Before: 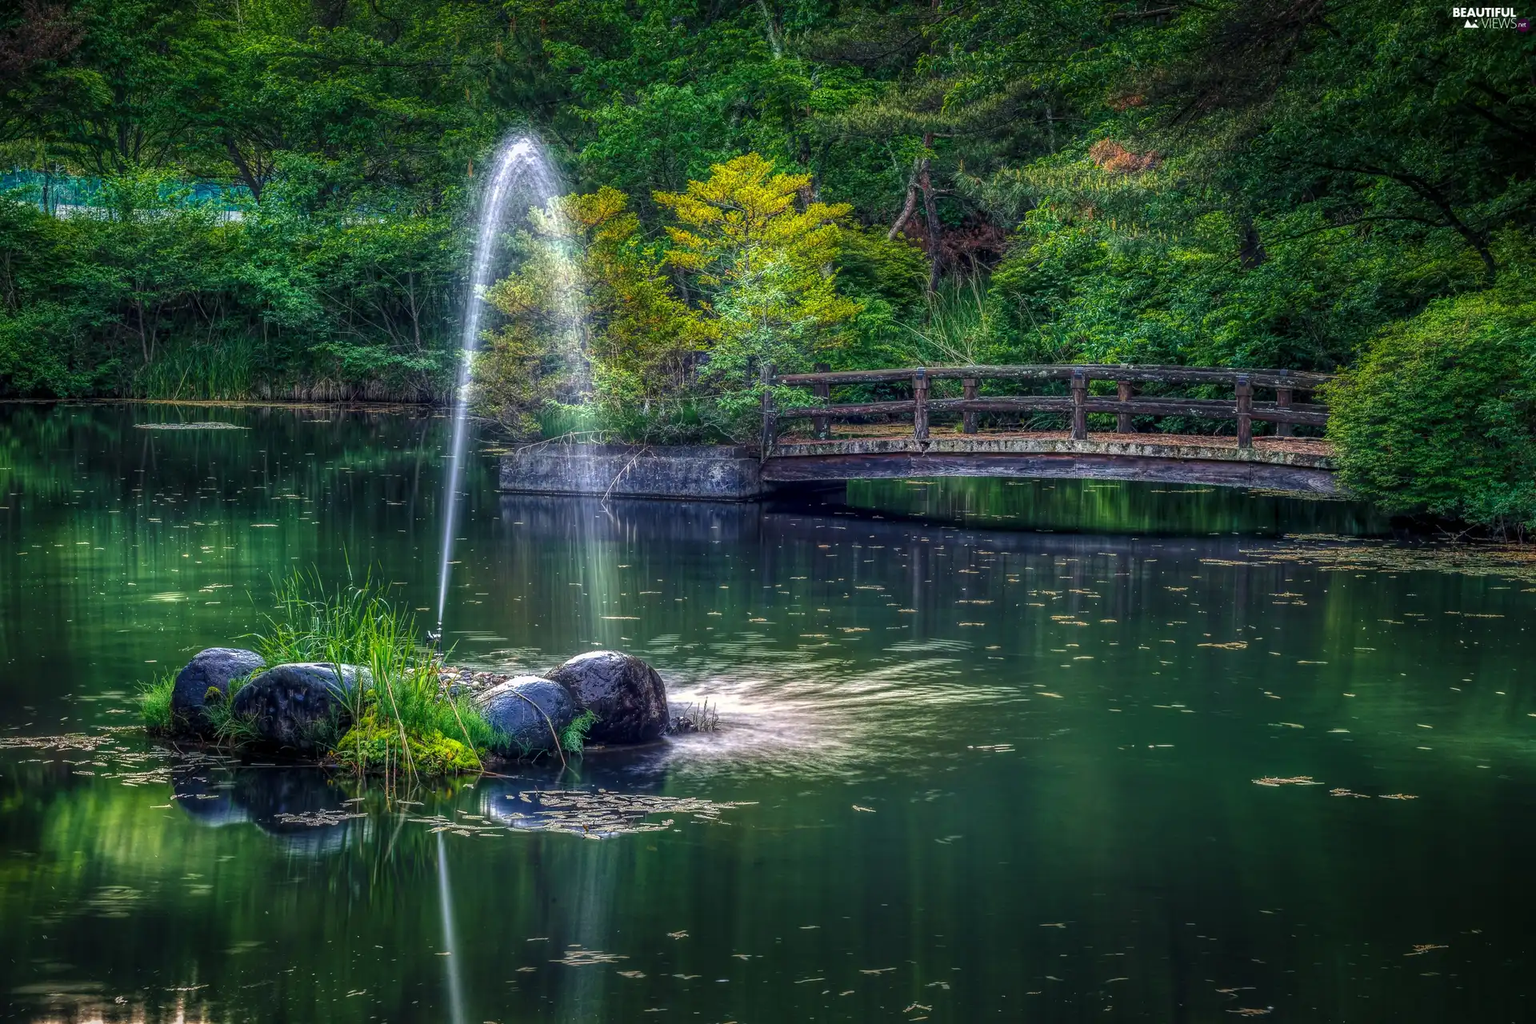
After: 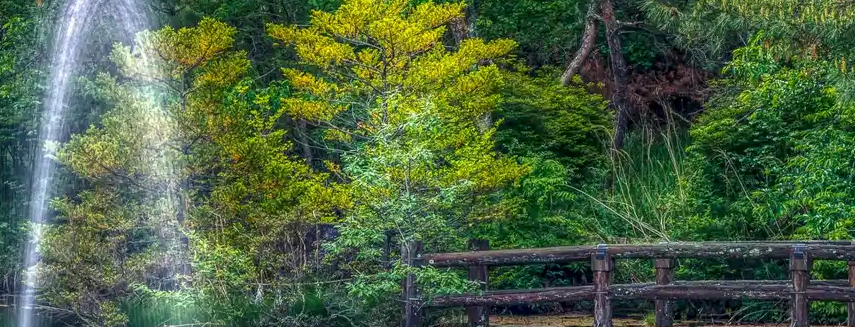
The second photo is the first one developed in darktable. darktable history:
exposure: black level correction 0.002, compensate highlight preservation false
crop: left 28.629%, top 16.867%, right 26.799%, bottom 57.578%
